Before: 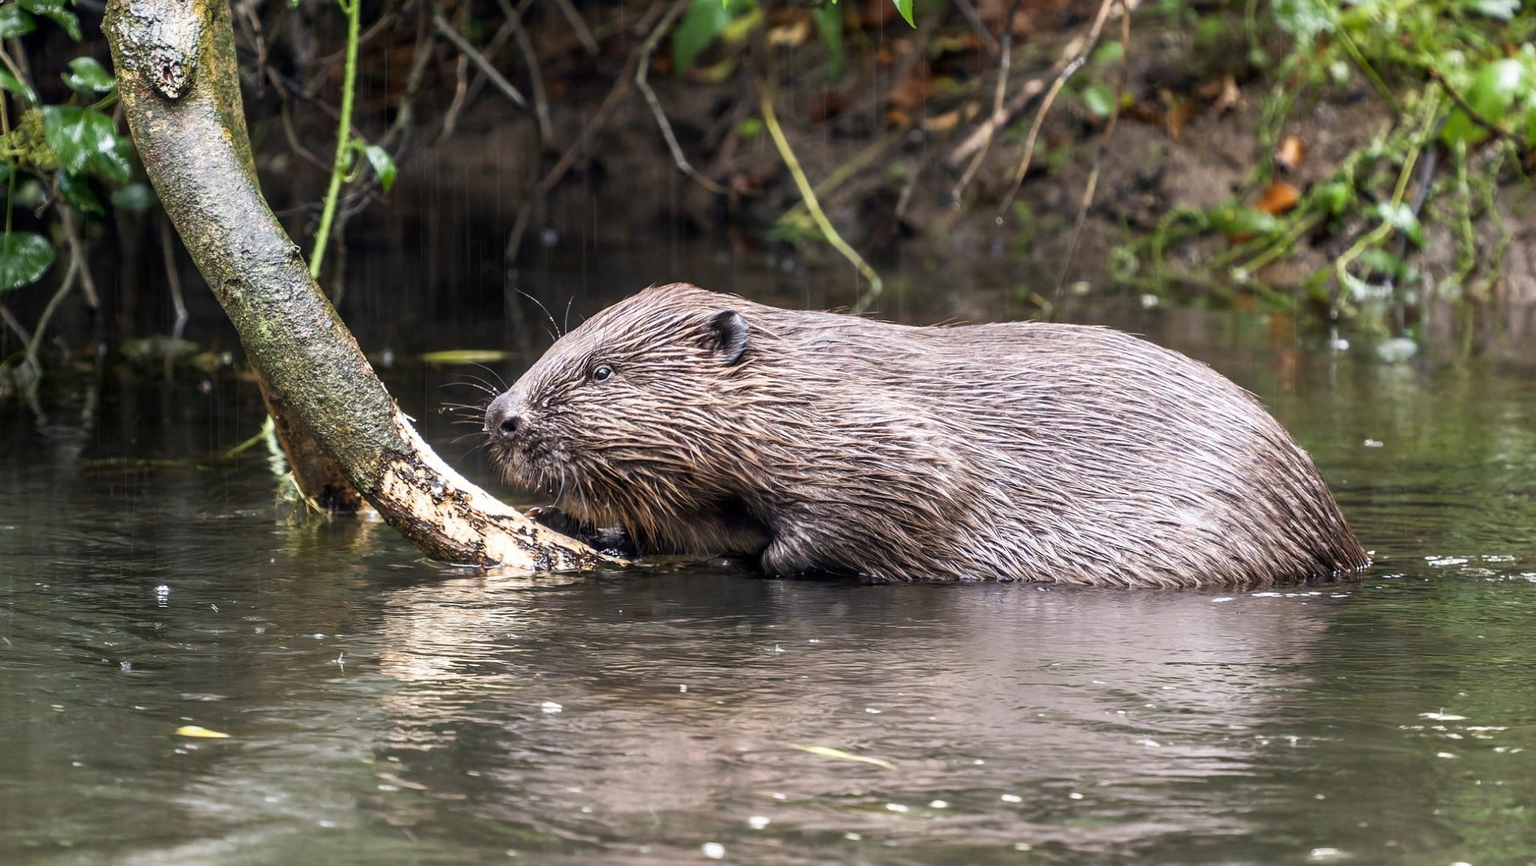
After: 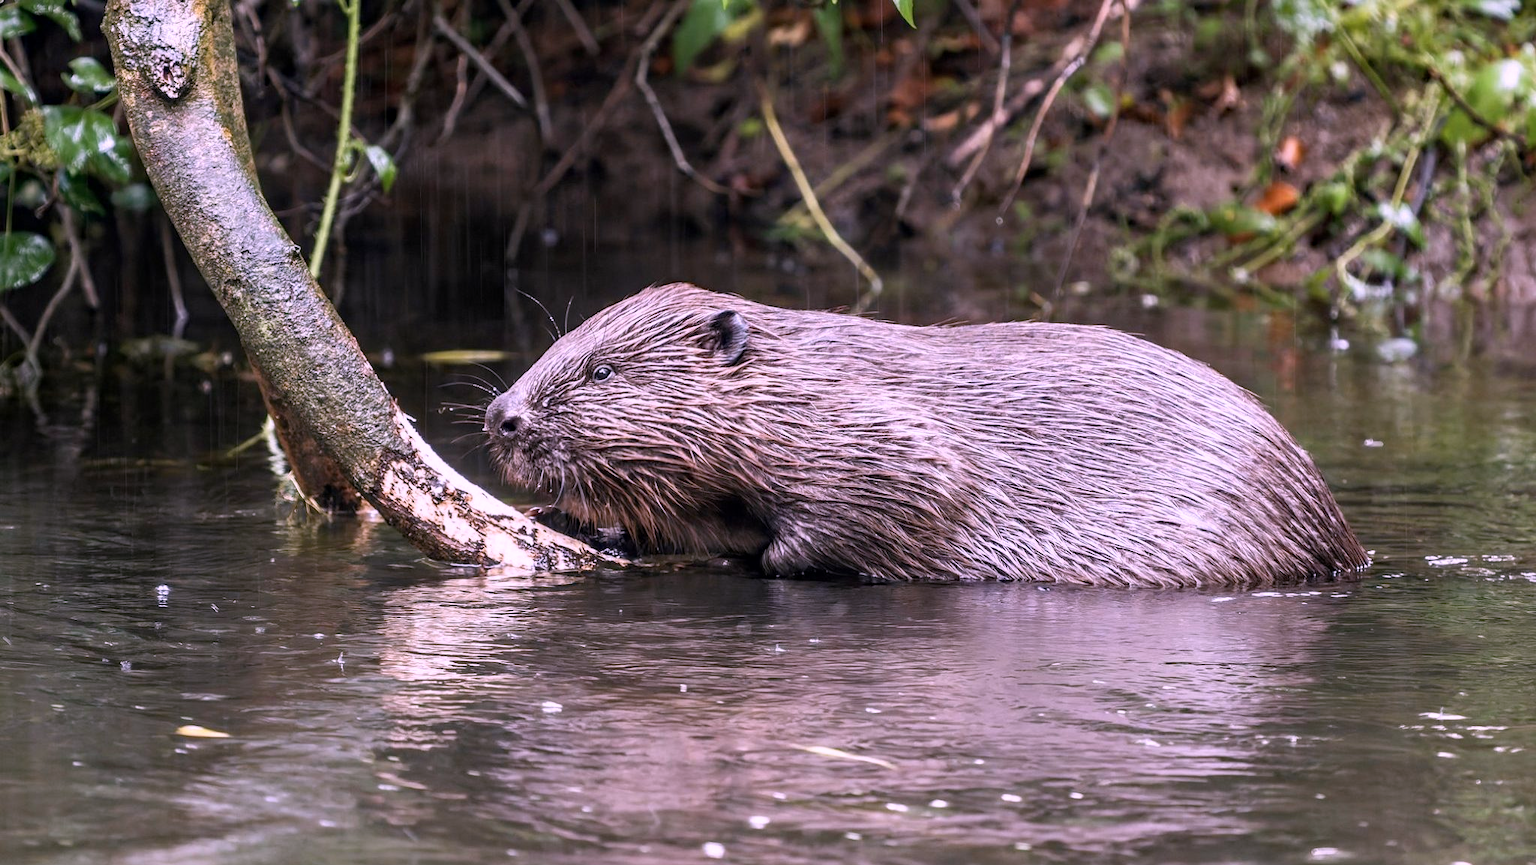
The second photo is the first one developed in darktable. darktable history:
haze removal: compatibility mode true, adaptive false
color correction: highlights a* 15.79, highlights b* -20.07
